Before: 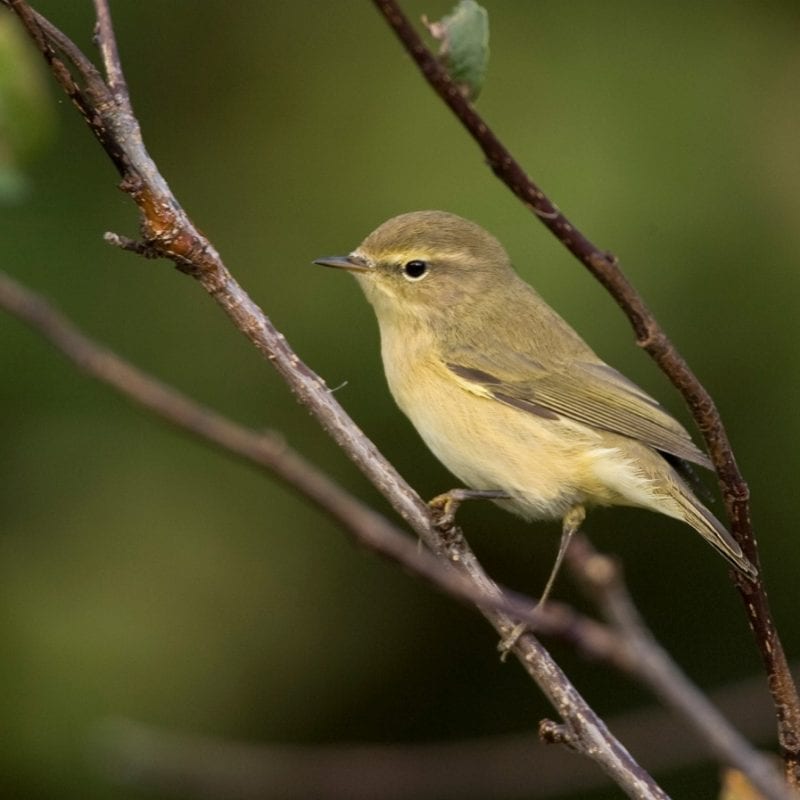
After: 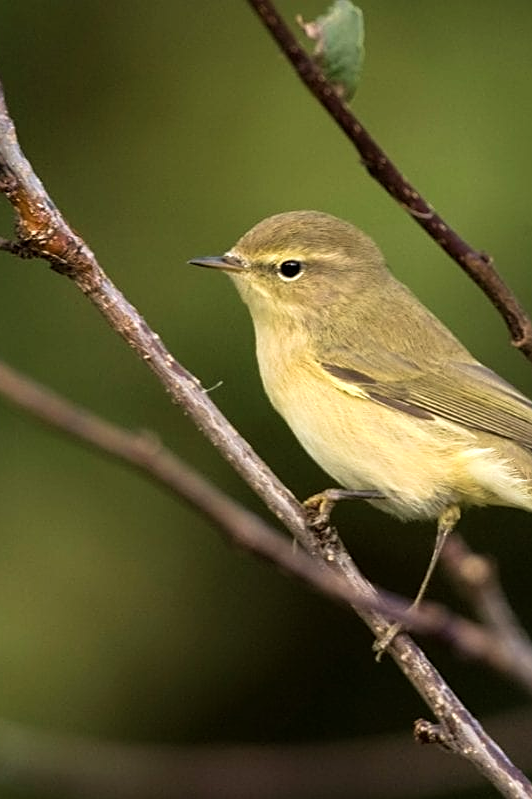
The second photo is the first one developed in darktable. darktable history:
sharpen: on, module defaults
tone equalizer: -8 EV -0.394 EV, -7 EV -0.393 EV, -6 EV -0.371 EV, -5 EV -0.207 EV, -3 EV 0.233 EV, -2 EV 0.328 EV, -1 EV 0.364 EV, +0 EV 0.44 EV
crop and rotate: left 15.649%, right 17.746%
velvia: strength 16.66%
